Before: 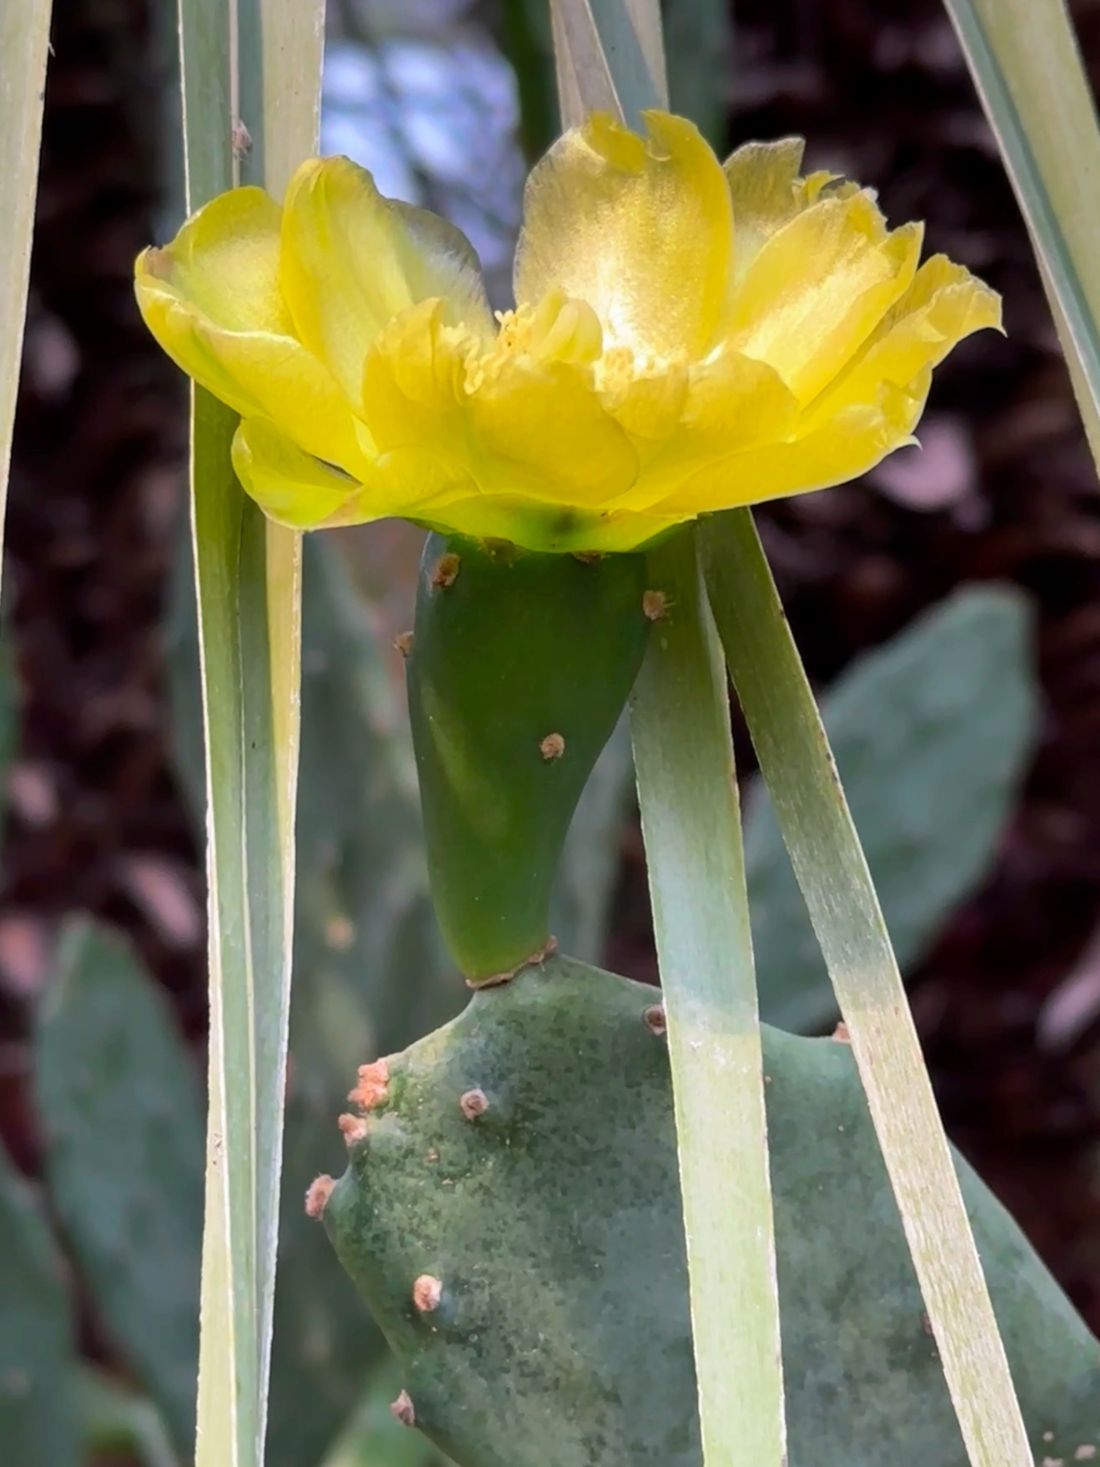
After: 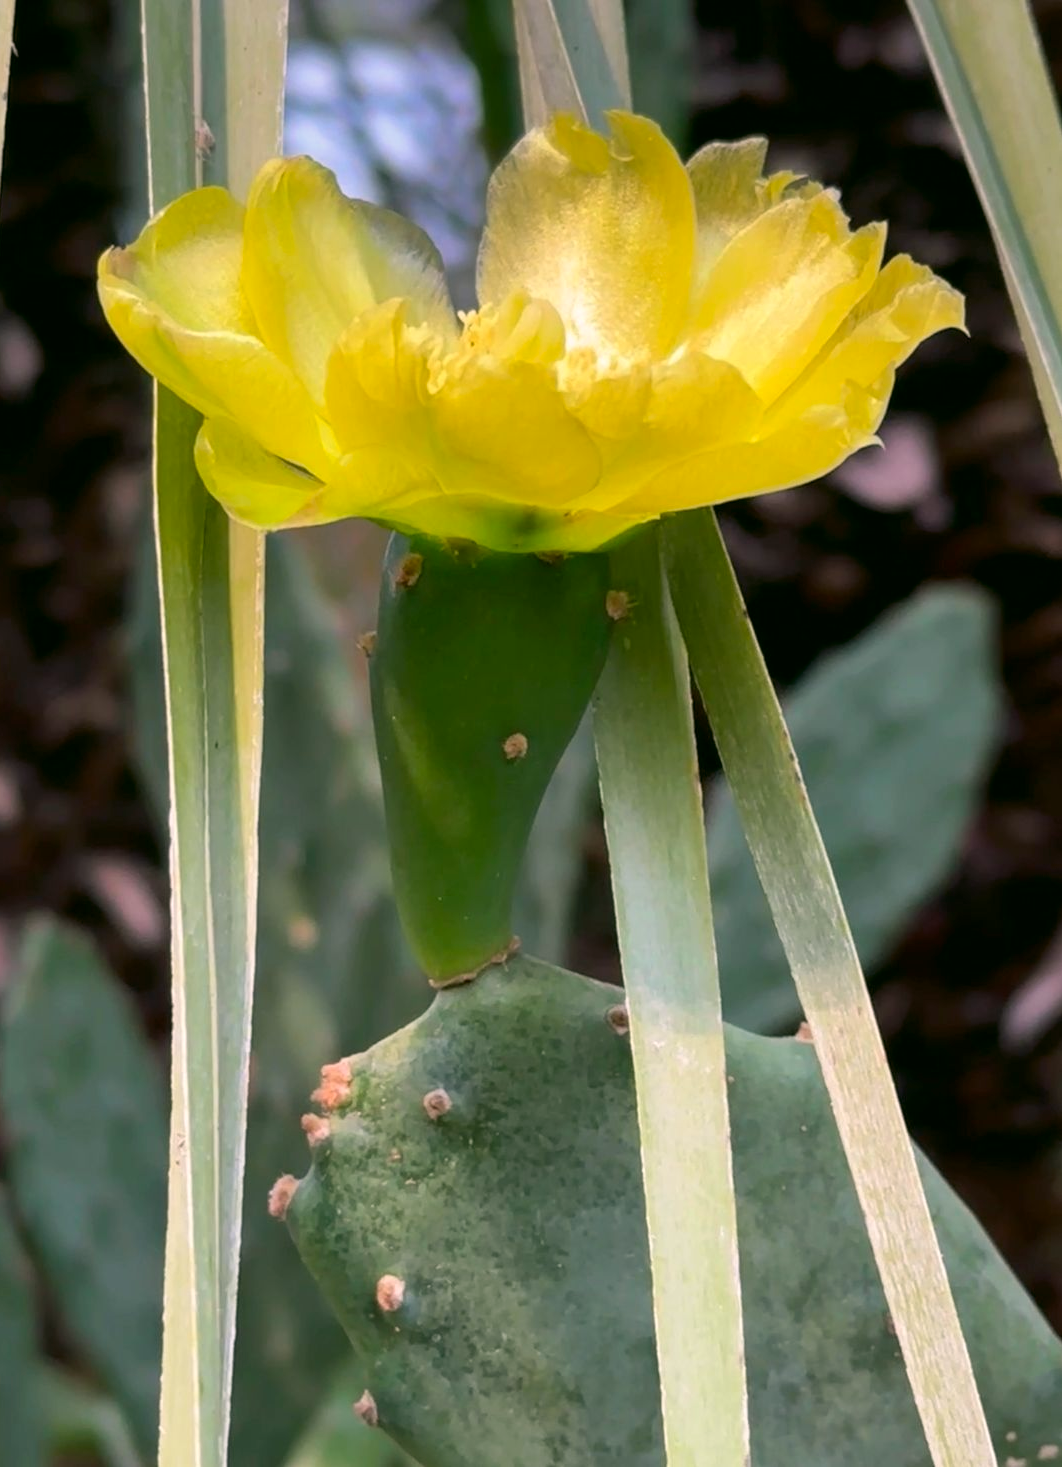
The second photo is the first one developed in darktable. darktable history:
crop and rotate: left 3.385%
color correction: highlights a* 4.53, highlights b* 4.92, shadows a* -7.99, shadows b* 5.01
